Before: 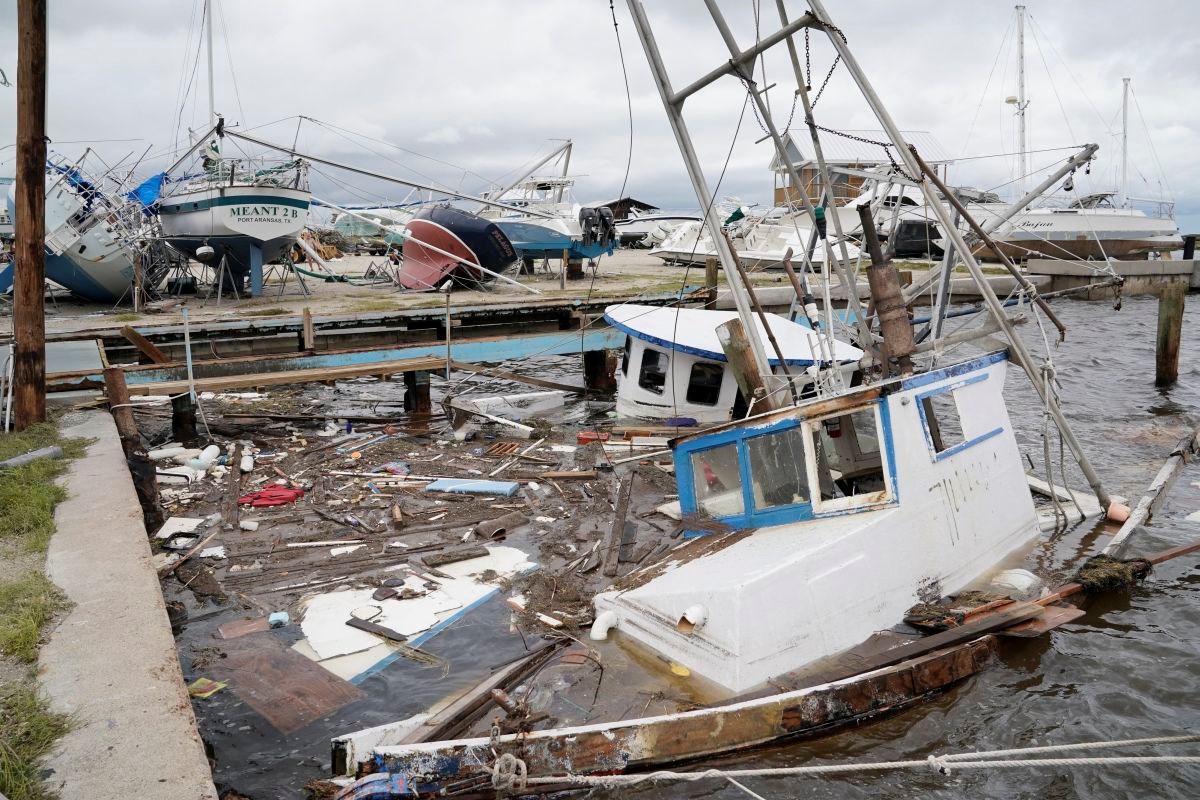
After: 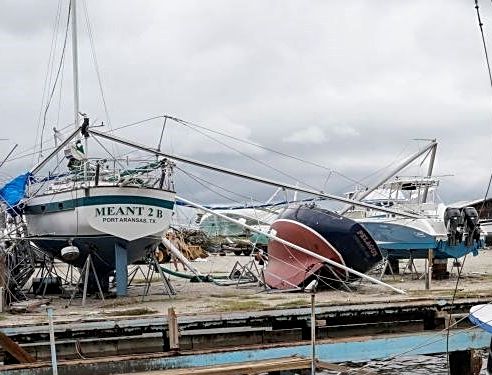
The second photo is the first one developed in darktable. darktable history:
crop and rotate: left 11.26%, top 0.071%, right 47.701%, bottom 53.042%
color calibration: illuminant same as pipeline (D50), adaptation XYZ, x 0.346, y 0.359, temperature 5012.41 K
local contrast: detail 130%
sharpen: on, module defaults
